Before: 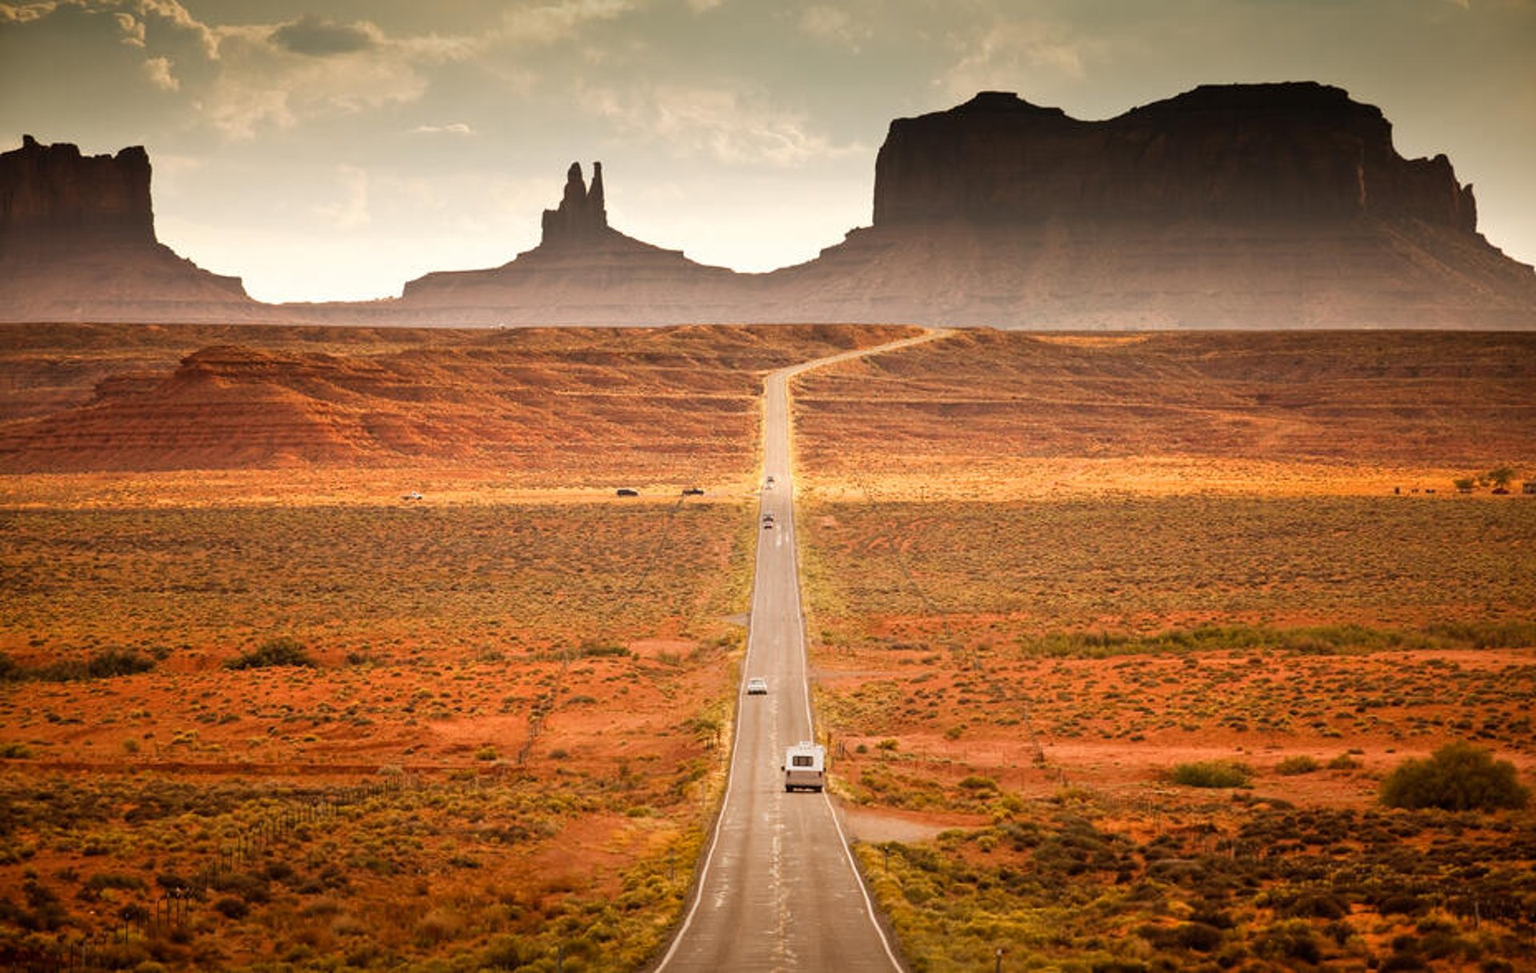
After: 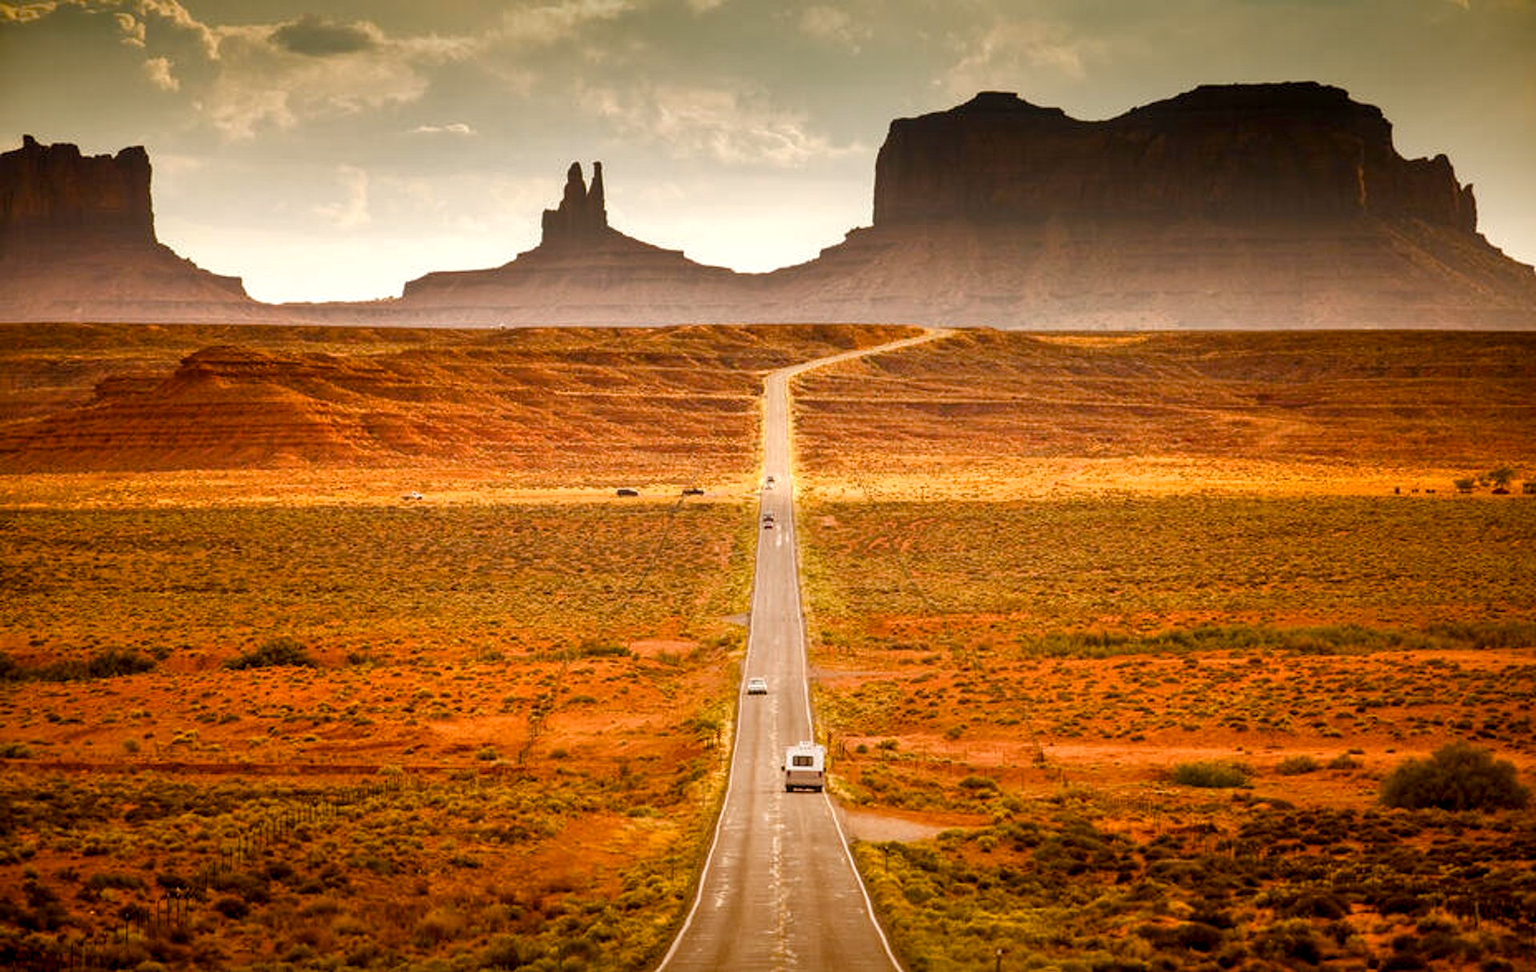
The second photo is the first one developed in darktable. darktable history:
color balance rgb: perceptual saturation grading › global saturation 35%, perceptual saturation grading › highlights -25%, perceptual saturation grading › shadows 25%, global vibrance 10%
local contrast: on, module defaults
shadows and highlights: shadows 5, soften with gaussian
